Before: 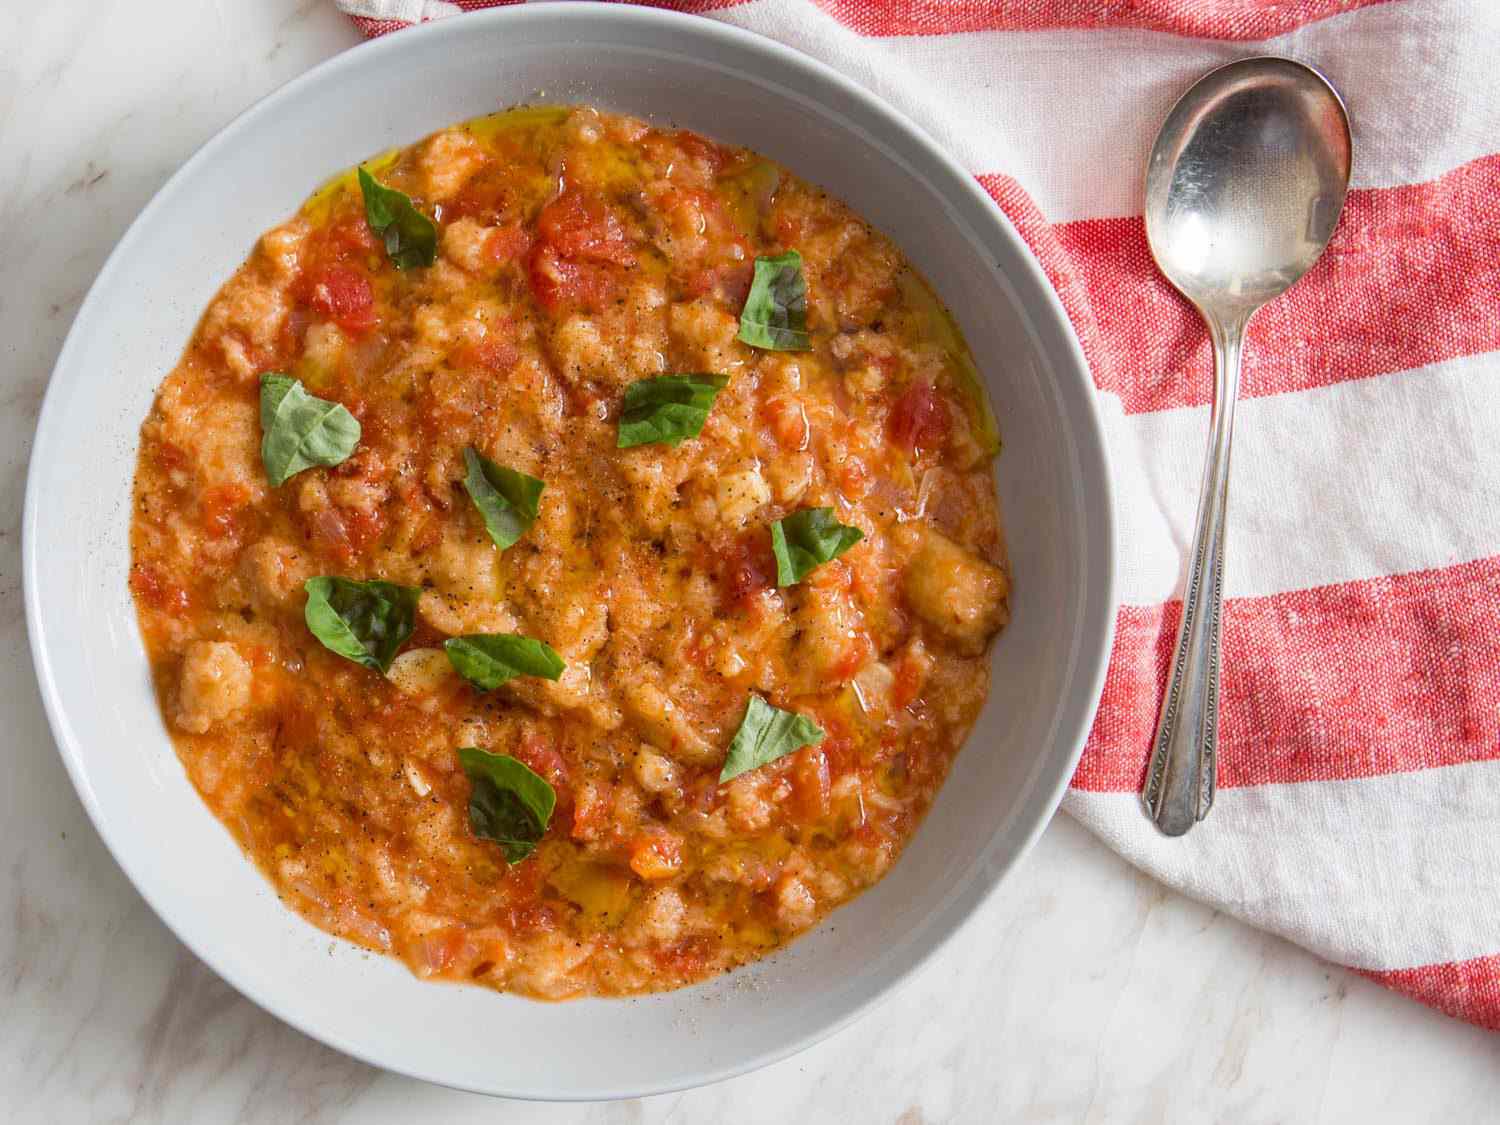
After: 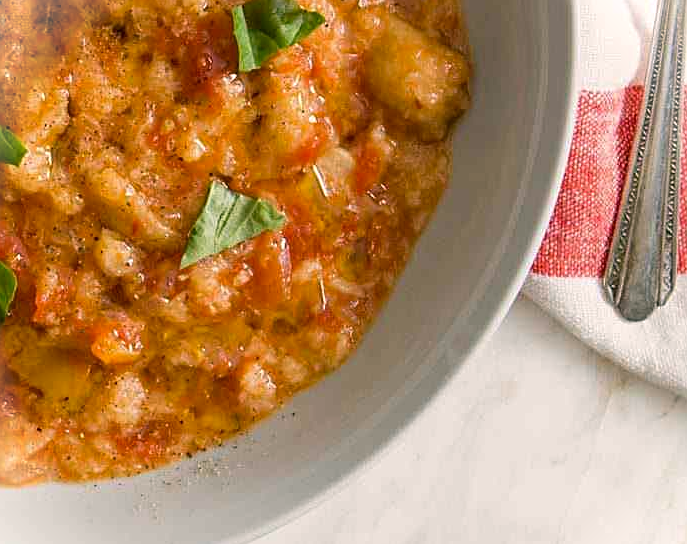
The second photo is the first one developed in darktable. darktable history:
color correction: highlights a* 4.02, highlights b* 4.98, shadows a* -7.55, shadows b* 4.98
crop: left 35.976%, top 45.819%, right 18.162%, bottom 5.807%
vignetting: fall-off start 100%, brightness 0.3, saturation 0
sharpen: on, module defaults
